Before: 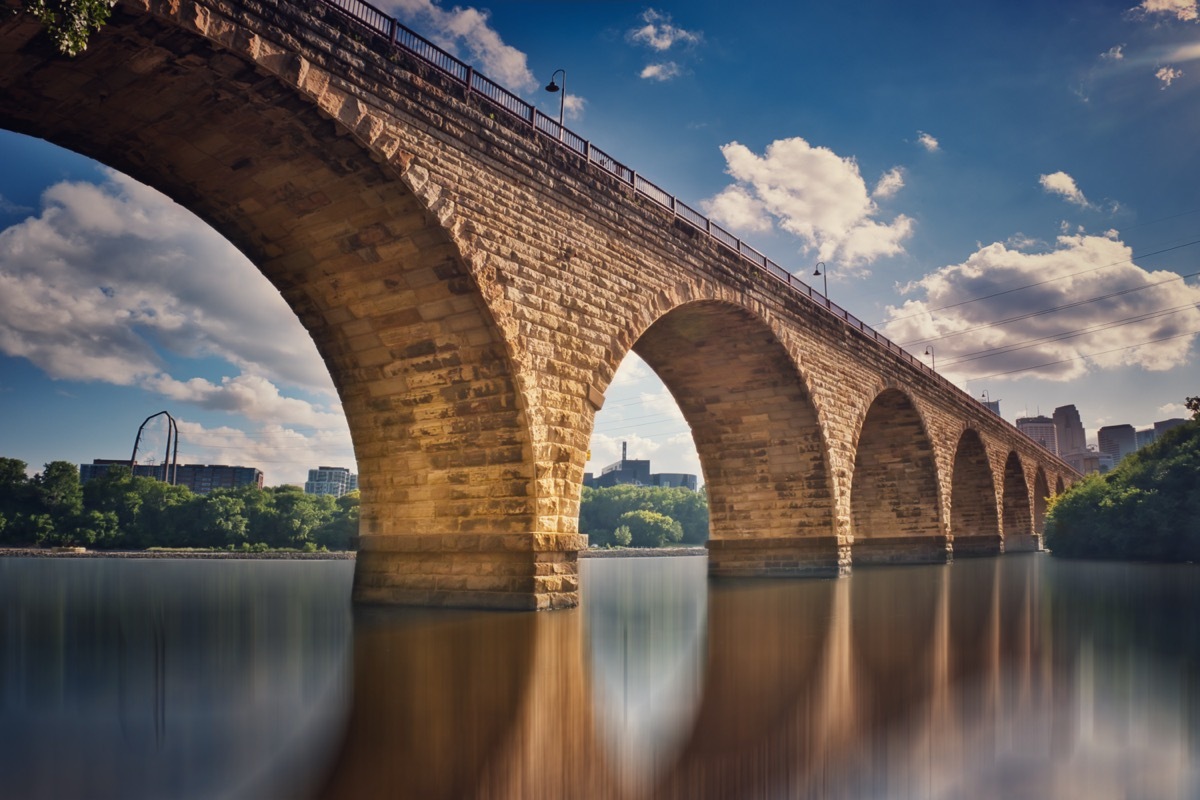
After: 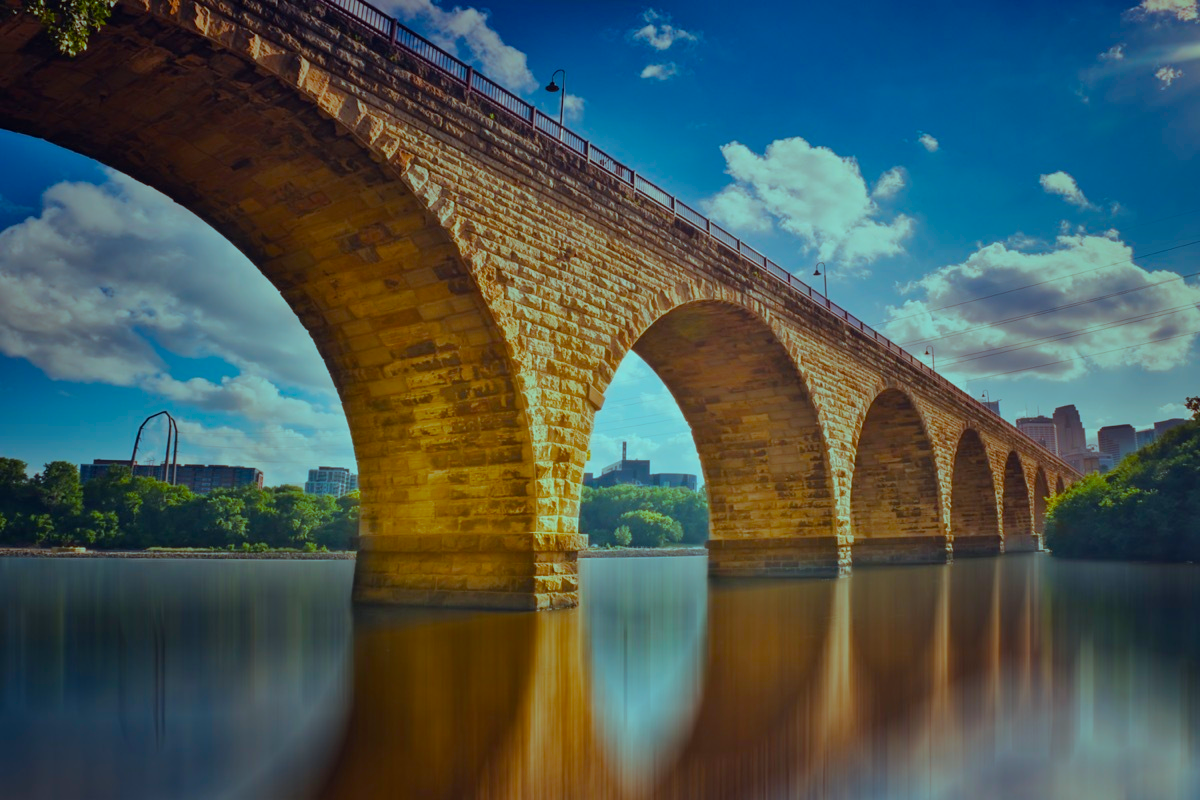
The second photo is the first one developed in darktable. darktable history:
color balance rgb: shadows lift › chroma 0.961%, shadows lift › hue 114.51°, highlights gain › luminance -33.027%, highlights gain › chroma 5.718%, highlights gain › hue 217.97°, shadows fall-off 102.288%, perceptual saturation grading › global saturation 39.528%, perceptual saturation grading › highlights -24.992%, perceptual saturation grading › mid-tones 34.722%, perceptual saturation grading › shadows 34.79%, mask middle-gray fulcrum 22.454%, global vibrance 11.273%
